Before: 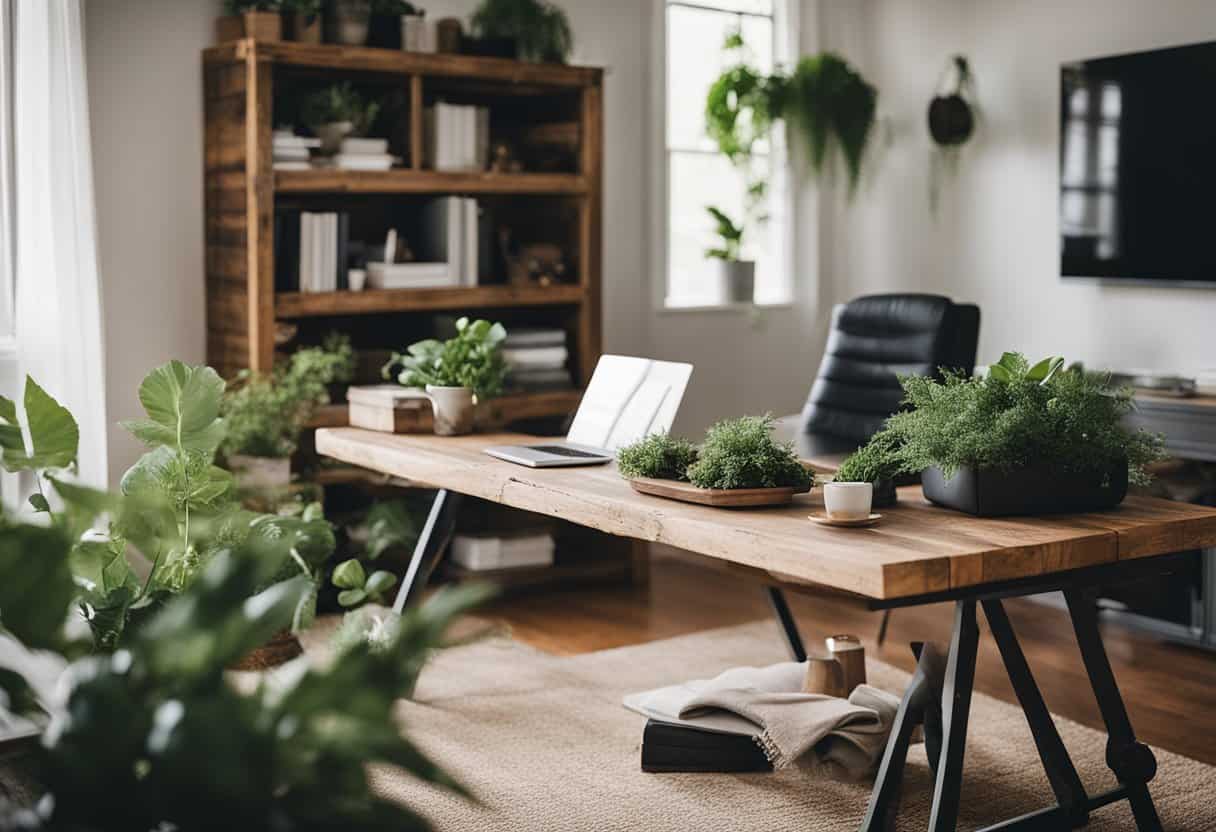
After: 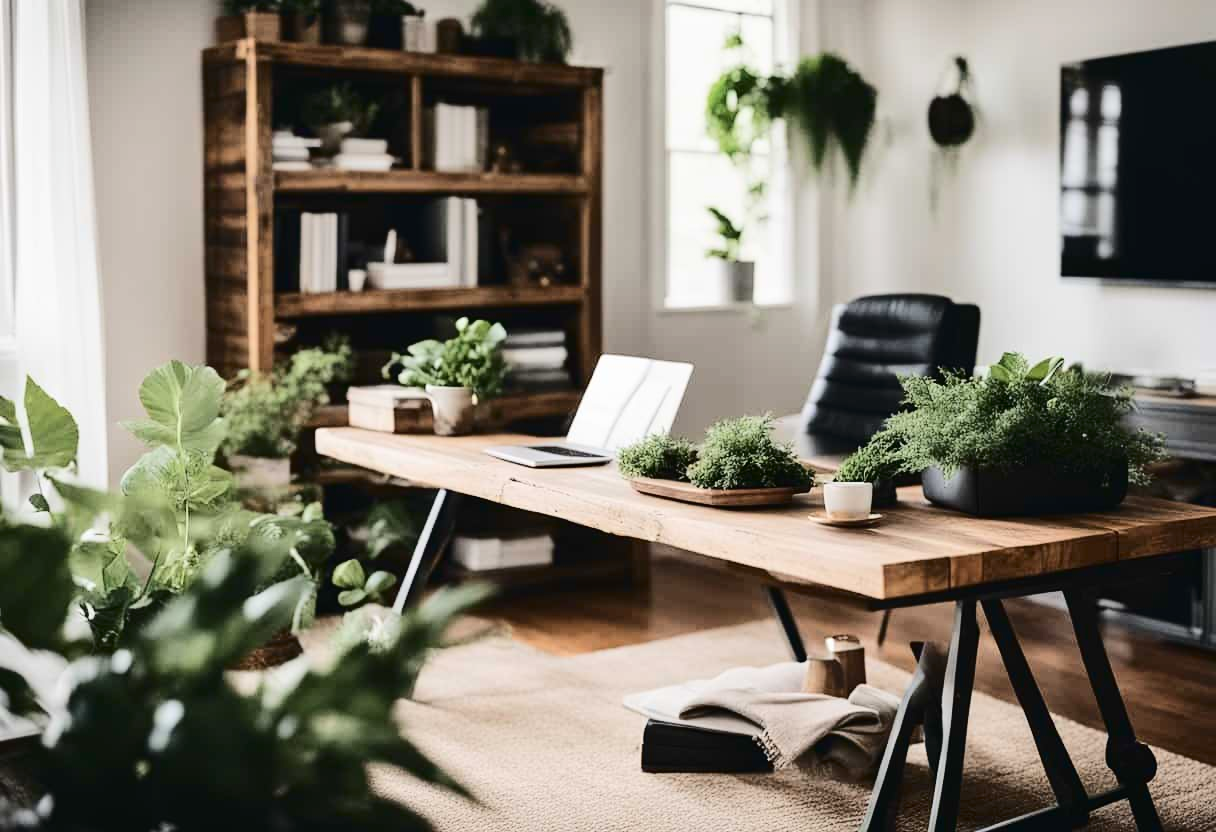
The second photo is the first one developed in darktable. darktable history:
tone curve: curves: ch0 [(0, 0) (0.003, 0.002) (0.011, 0.008) (0.025, 0.017) (0.044, 0.027) (0.069, 0.037) (0.1, 0.052) (0.136, 0.074) (0.177, 0.11) (0.224, 0.155) (0.277, 0.237) (0.335, 0.34) (0.399, 0.467) (0.468, 0.584) (0.543, 0.683) (0.623, 0.762) (0.709, 0.827) (0.801, 0.888) (0.898, 0.947) (1, 1)], color space Lab, independent channels, preserve colors none
